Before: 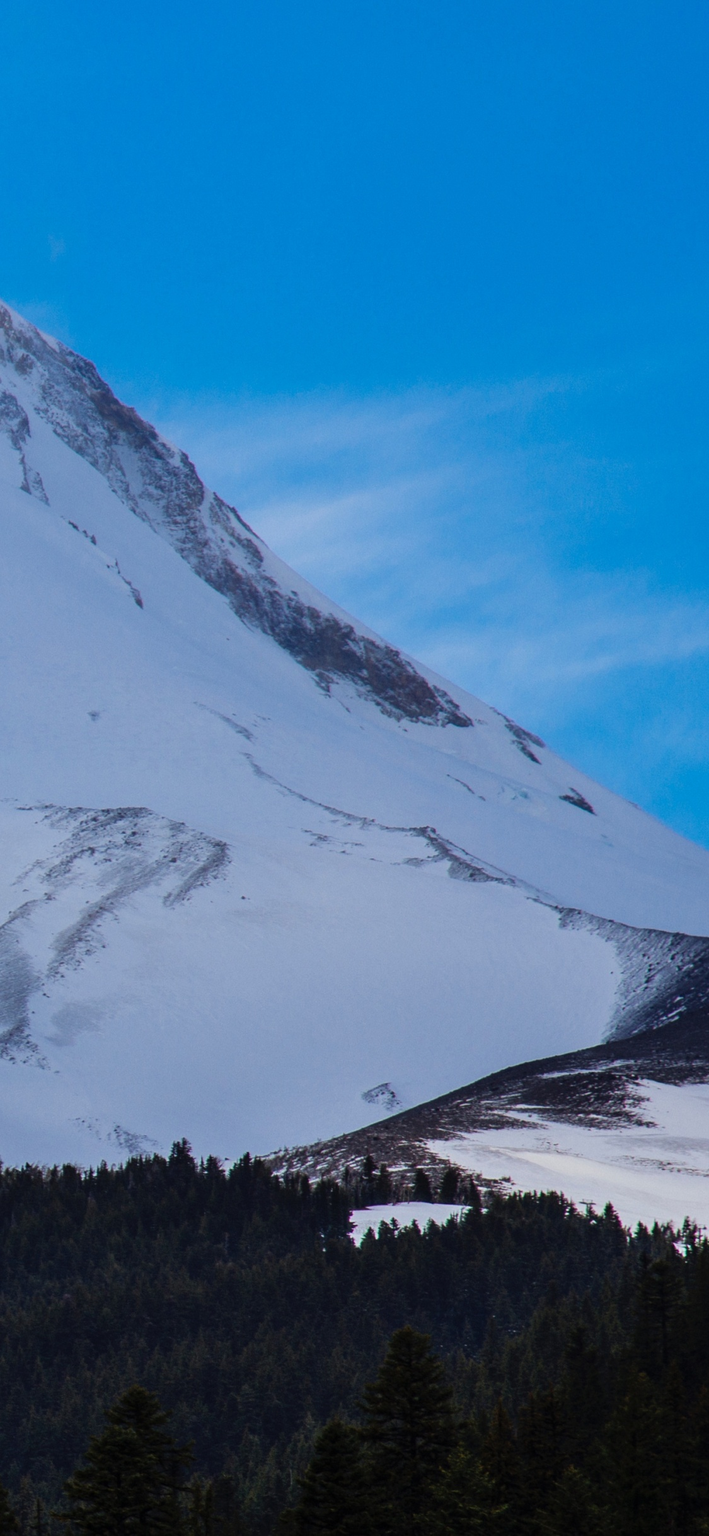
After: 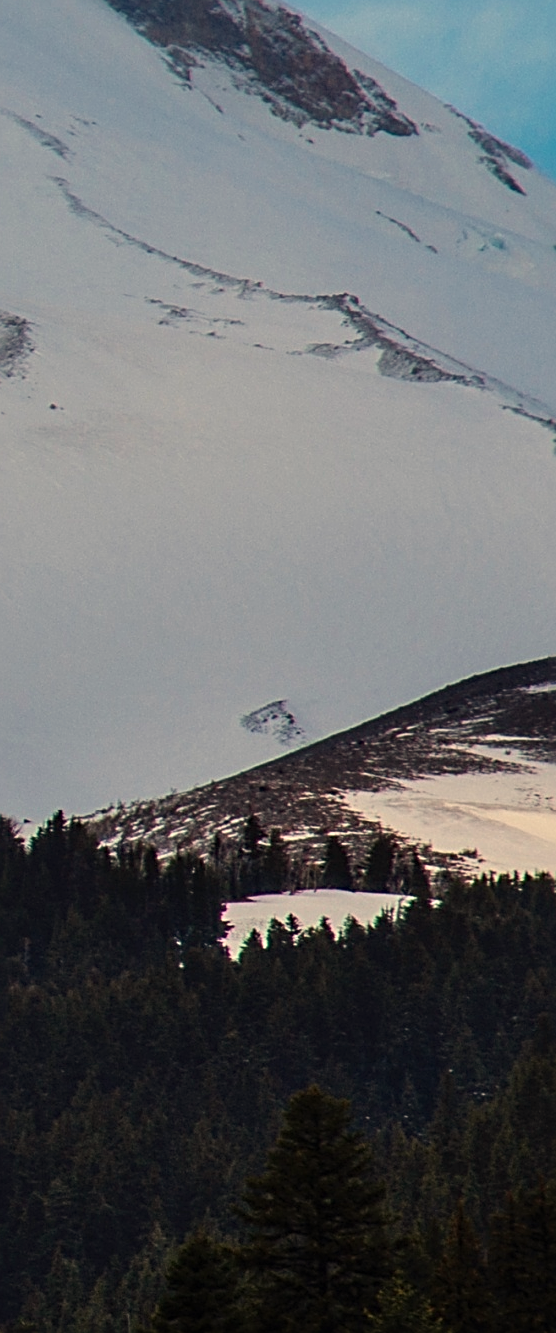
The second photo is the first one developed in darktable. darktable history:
crop: left 29.672%, top 41.786%, right 20.851%, bottom 3.487%
sharpen: radius 3.119
white balance: red 1.138, green 0.996, blue 0.812
